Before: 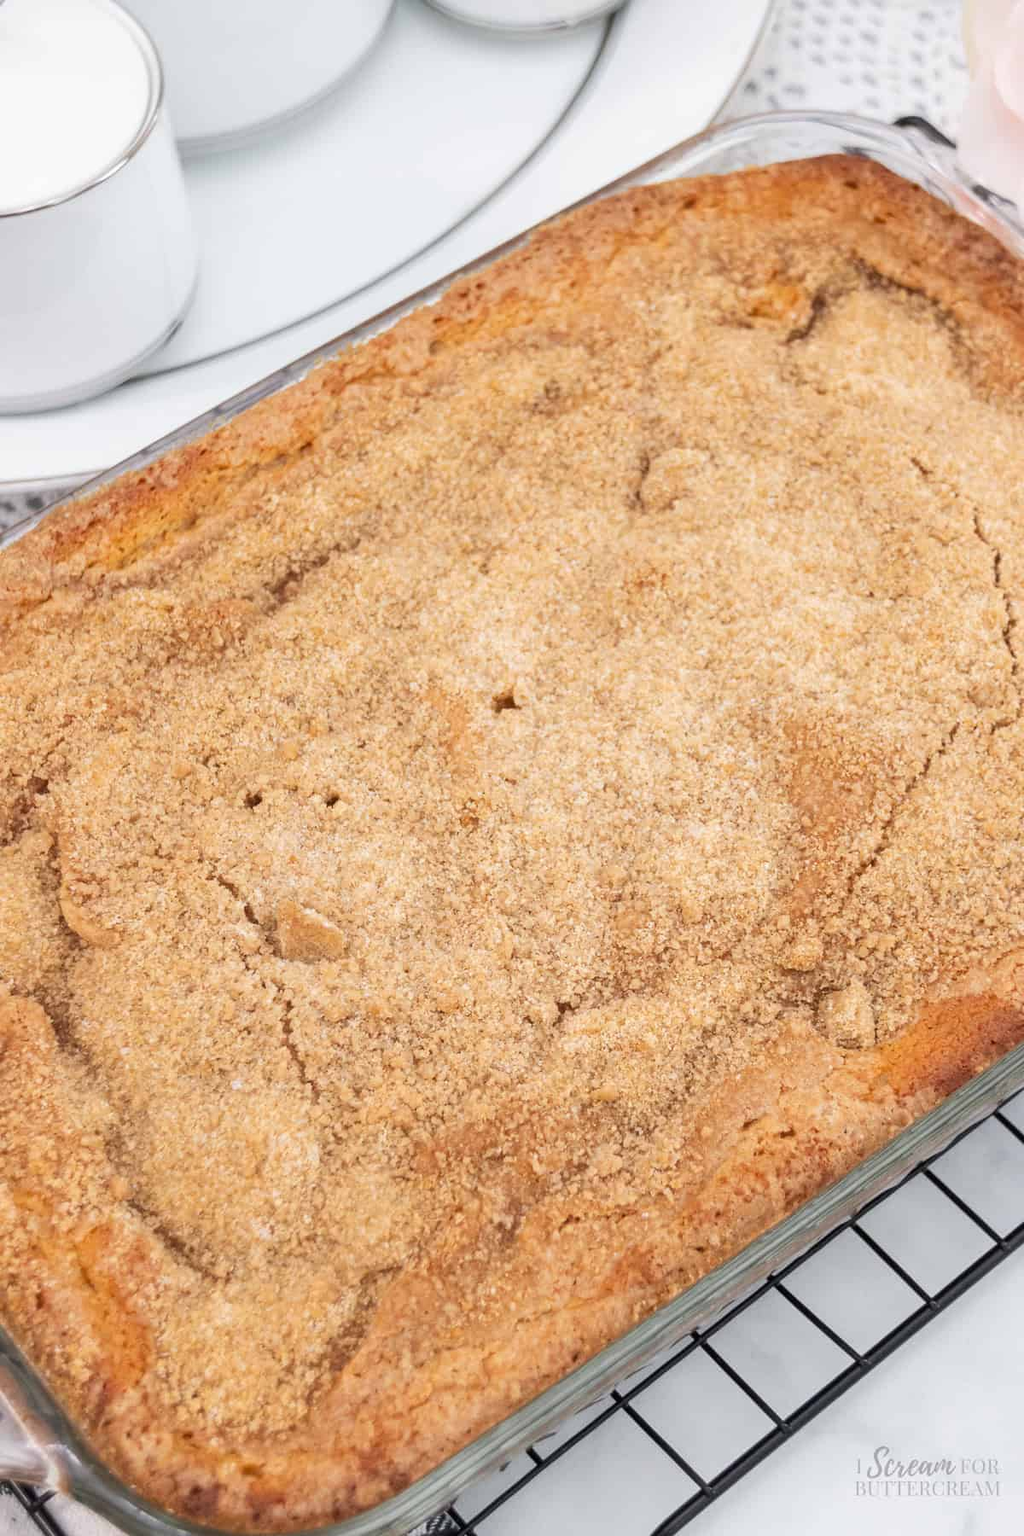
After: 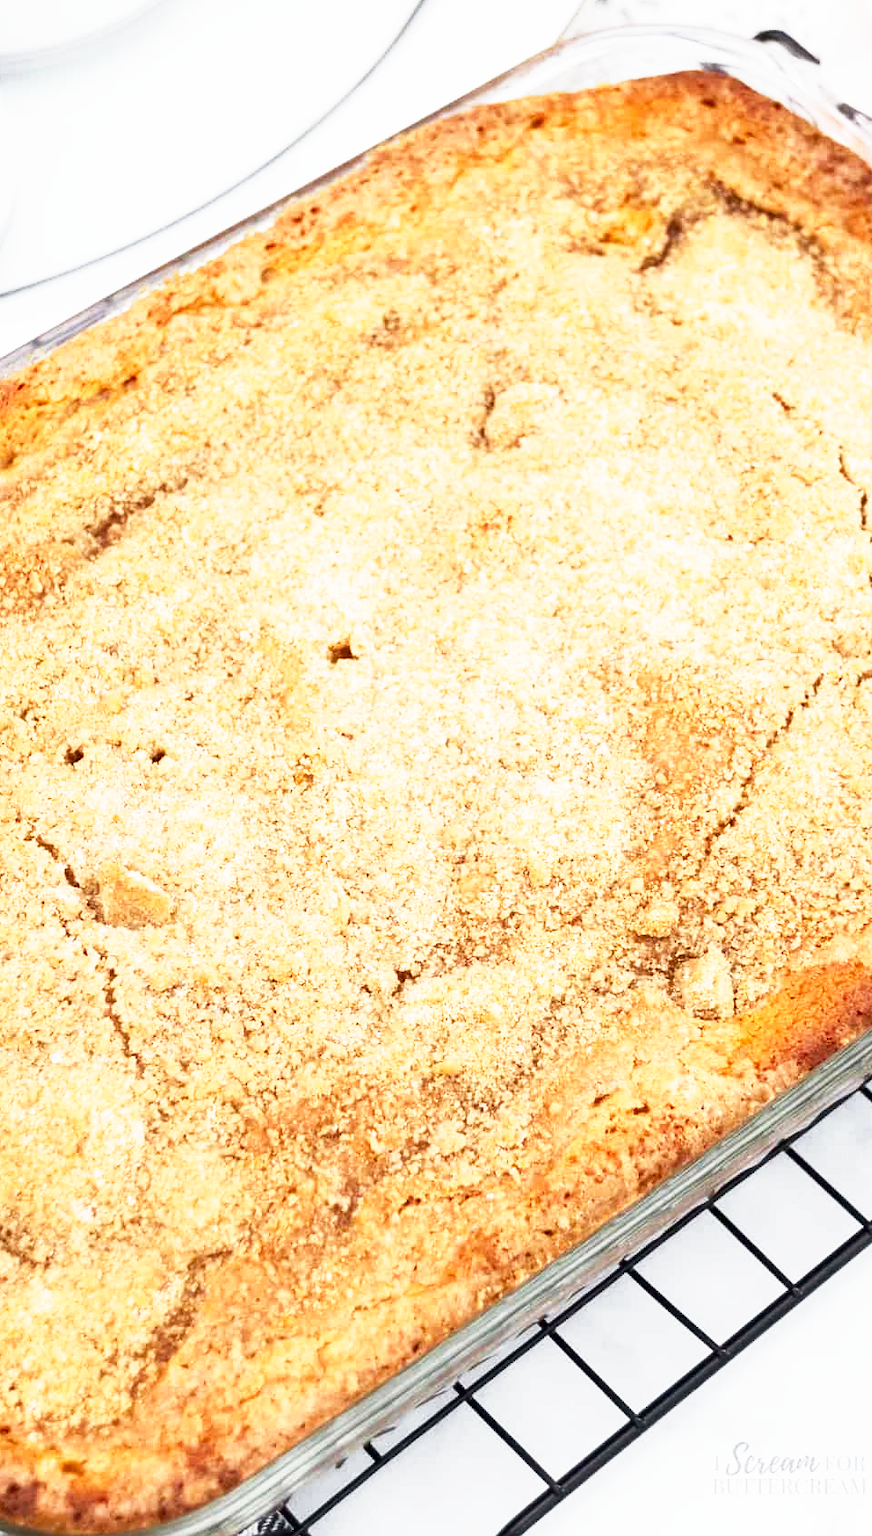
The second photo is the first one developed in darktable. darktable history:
crop and rotate: left 17.959%, top 5.771%, right 1.742%
contrast brightness saturation: brightness -0.2, saturation 0.08
base curve: curves: ch0 [(0, 0) (0.495, 0.917) (1, 1)], preserve colors none
